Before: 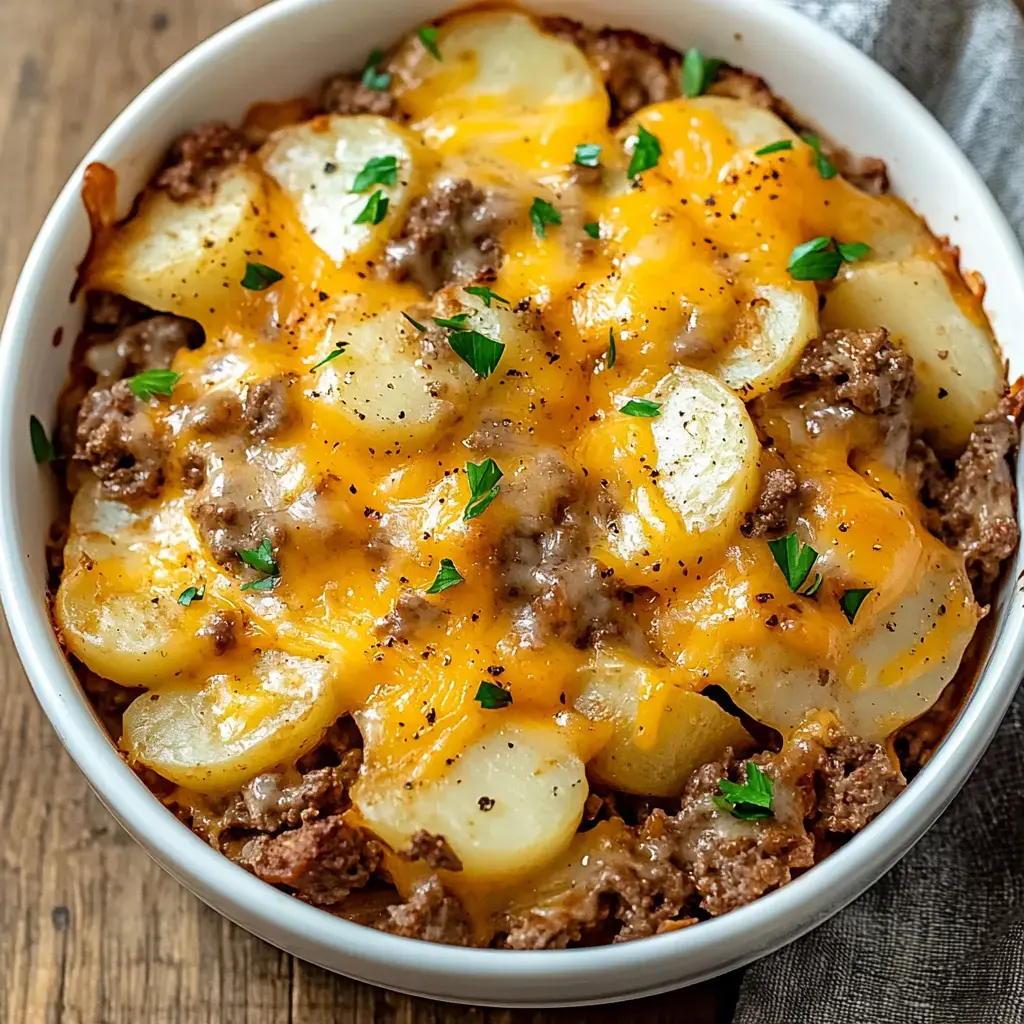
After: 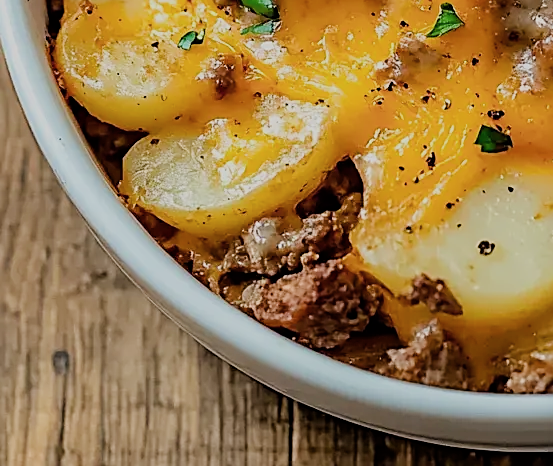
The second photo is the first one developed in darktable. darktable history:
filmic rgb: black relative exposure -7.12 EV, white relative exposure 5.36 EV, hardness 3.03
contrast brightness saturation: saturation -0.059
color balance rgb: perceptual saturation grading › global saturation 0.913%, perceptual brilliance grading › global brilliance 2.629%, perceptual brilliance grading › highlights -3.281%, perceptual brilliance grading › shadows 3.506%, global vibrance 20%
sharpen: amount 0.597
crop and rotate: top 54.362%, right 45.921%, bottom 0.1%
